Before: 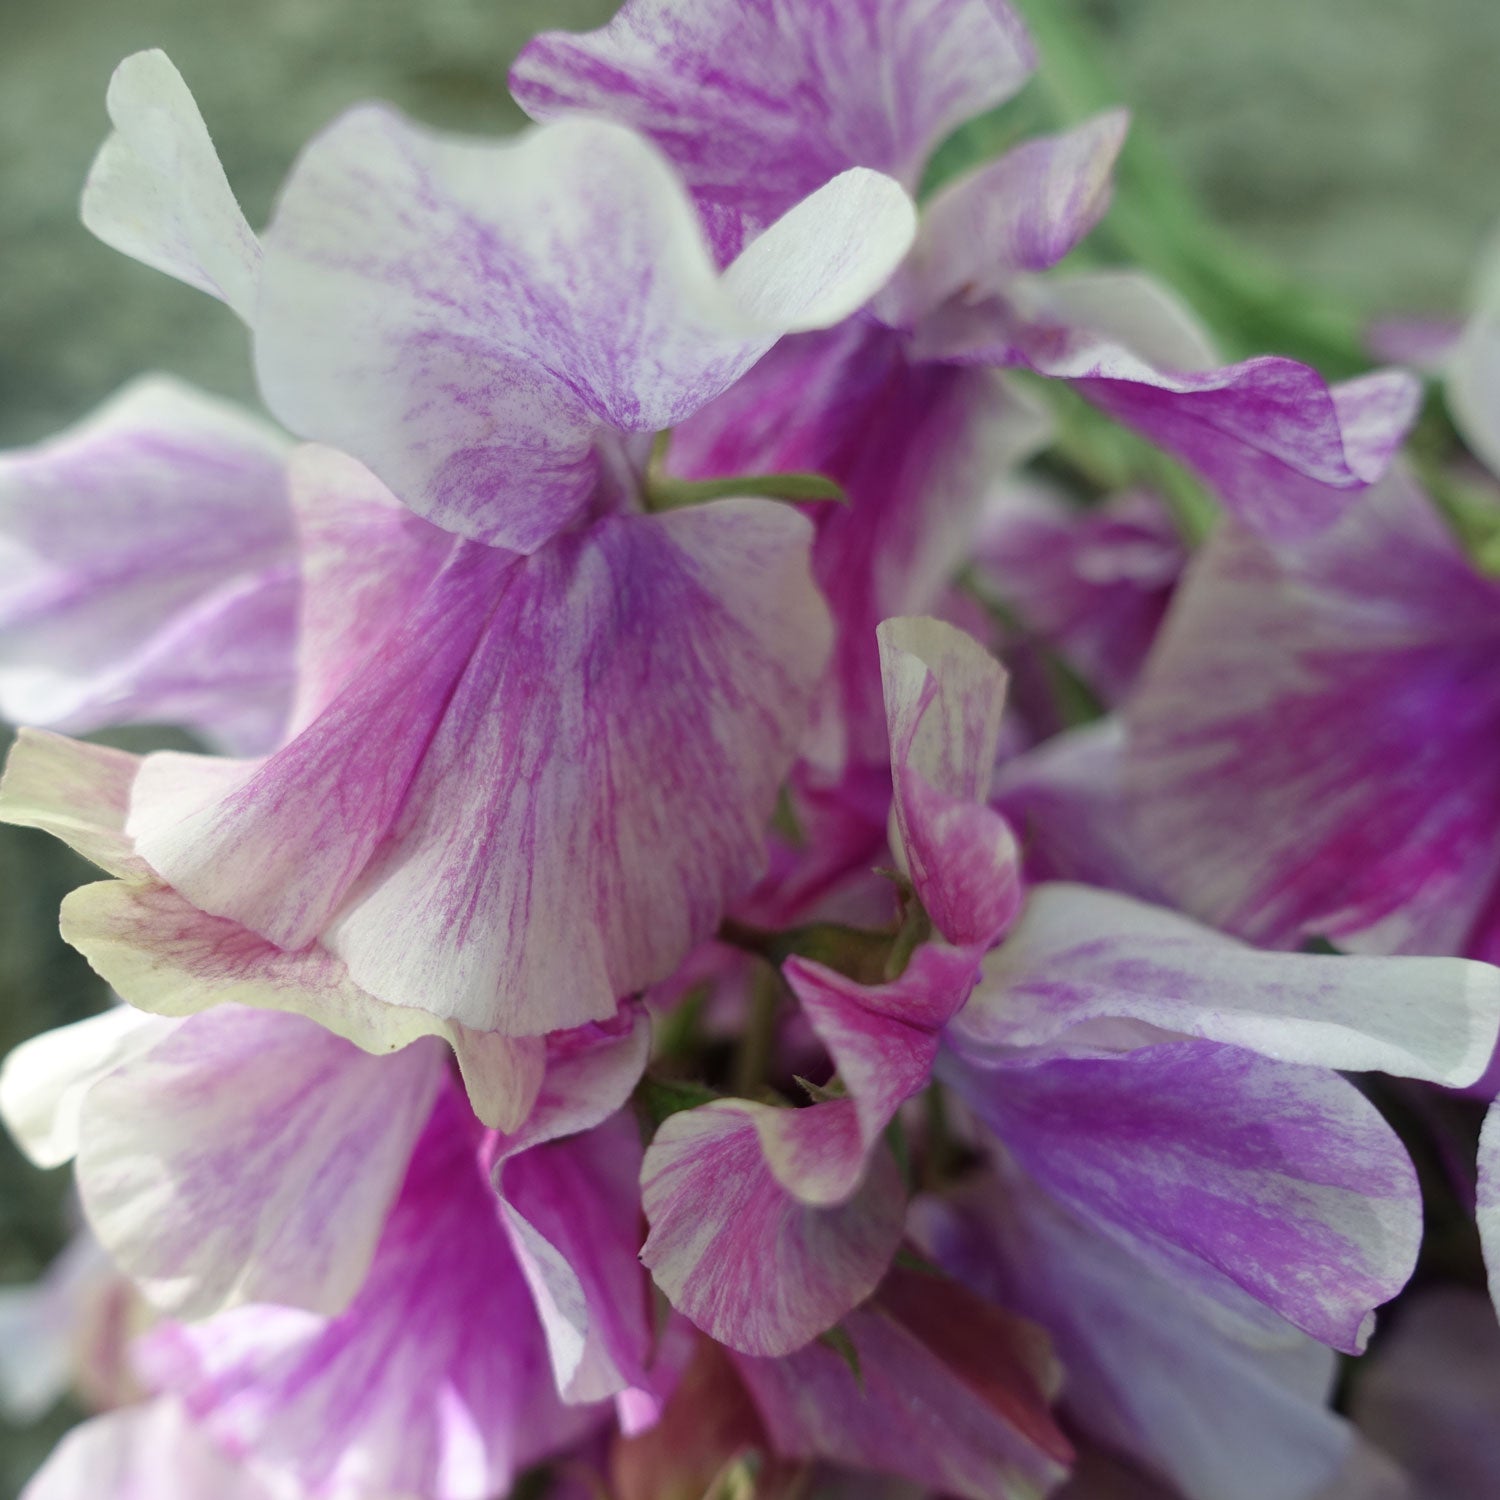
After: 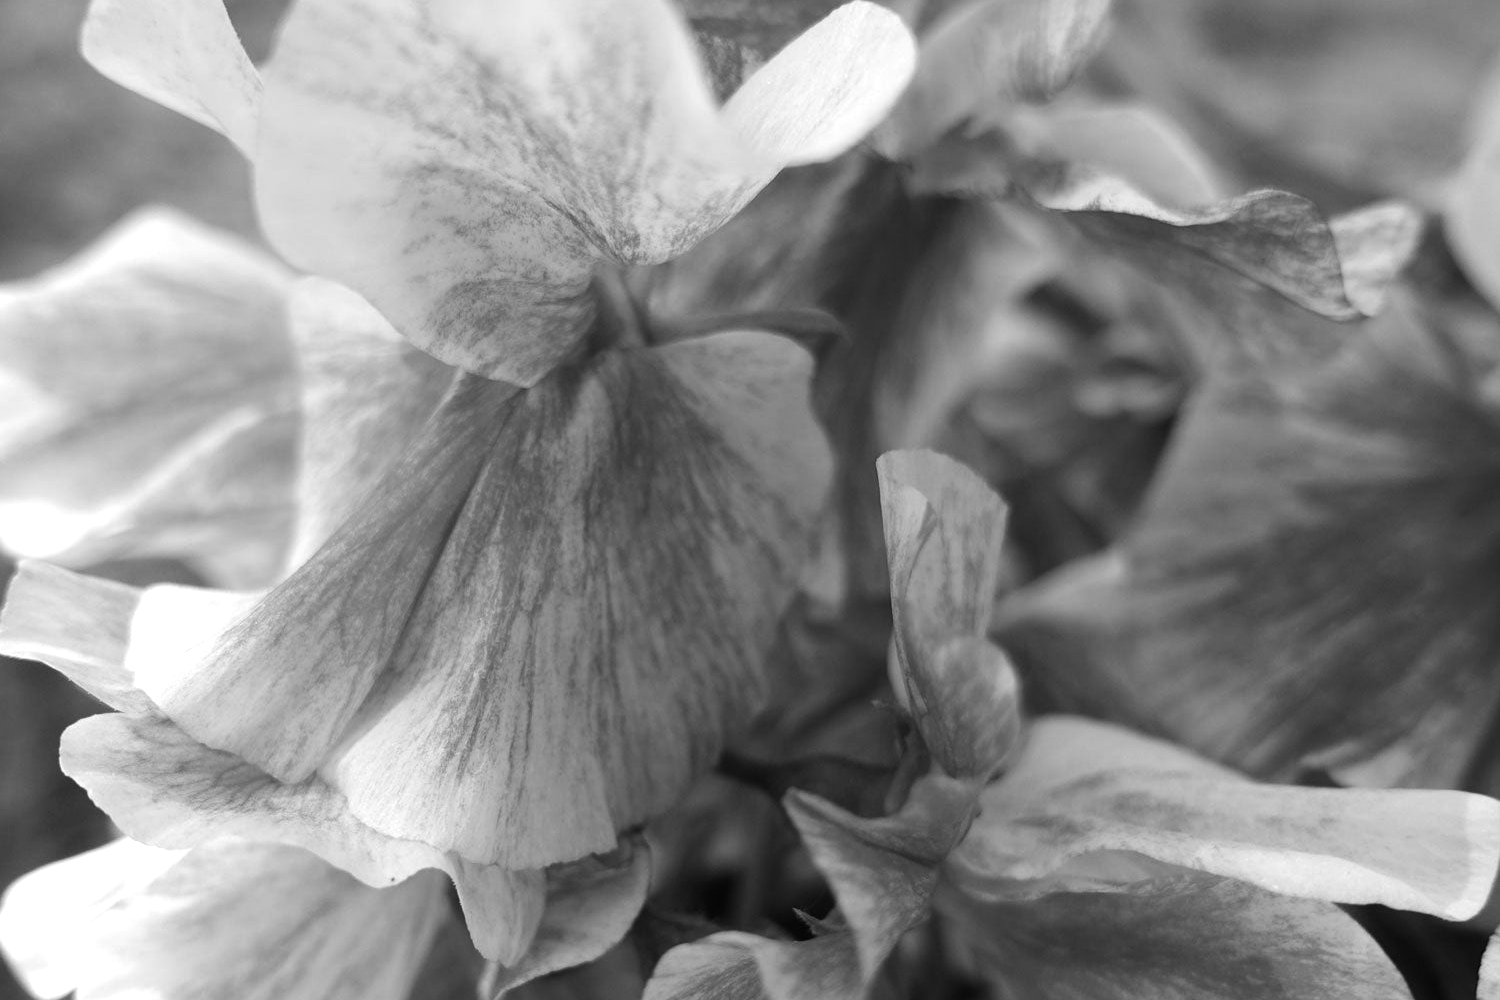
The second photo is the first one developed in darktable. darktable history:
contrast brightness saturation: saturation 0.13
tone equalizer: -8 EV -0.417 EV, -7 EV -0.389 EV, -6 EV -0.333 EV, -5 EV -0.222 EV, -3 EV 0.222 EV, -2 EV 0.333 EV, -1 EV 0.389 EV, +0 EV 0.417 EV, edges refinement/feathering 500, mask exposure compensation -1.57 EV, preserve details no
monochrome: on, module defaults
crop: top 11.166%, bottom 22.168%
